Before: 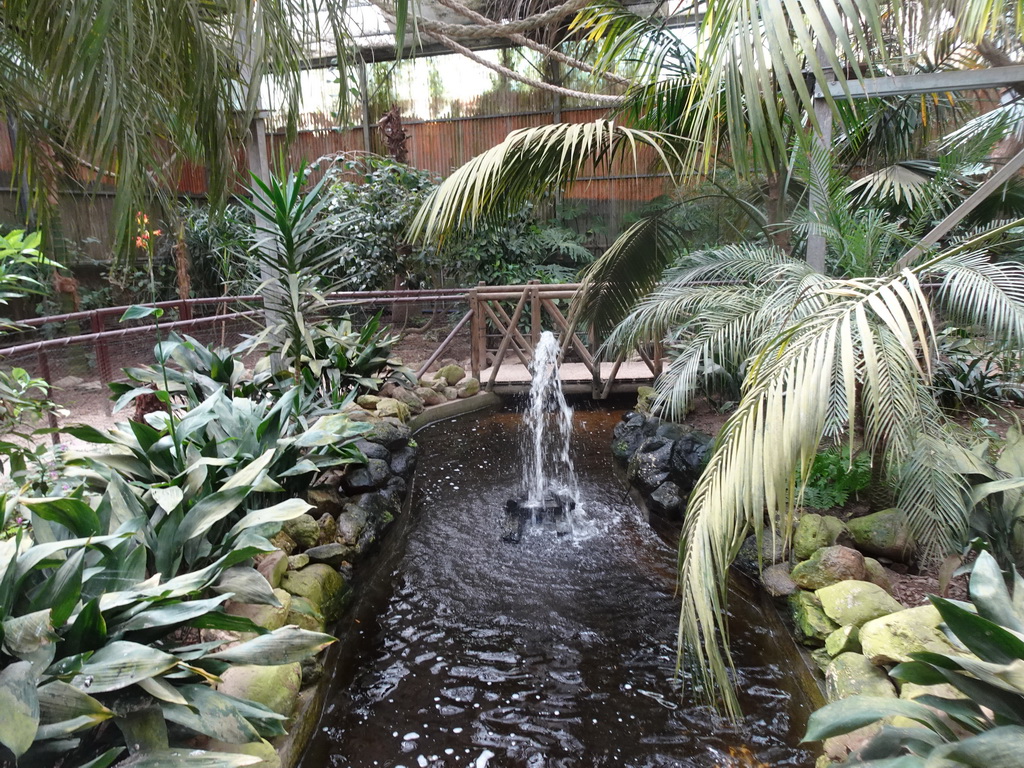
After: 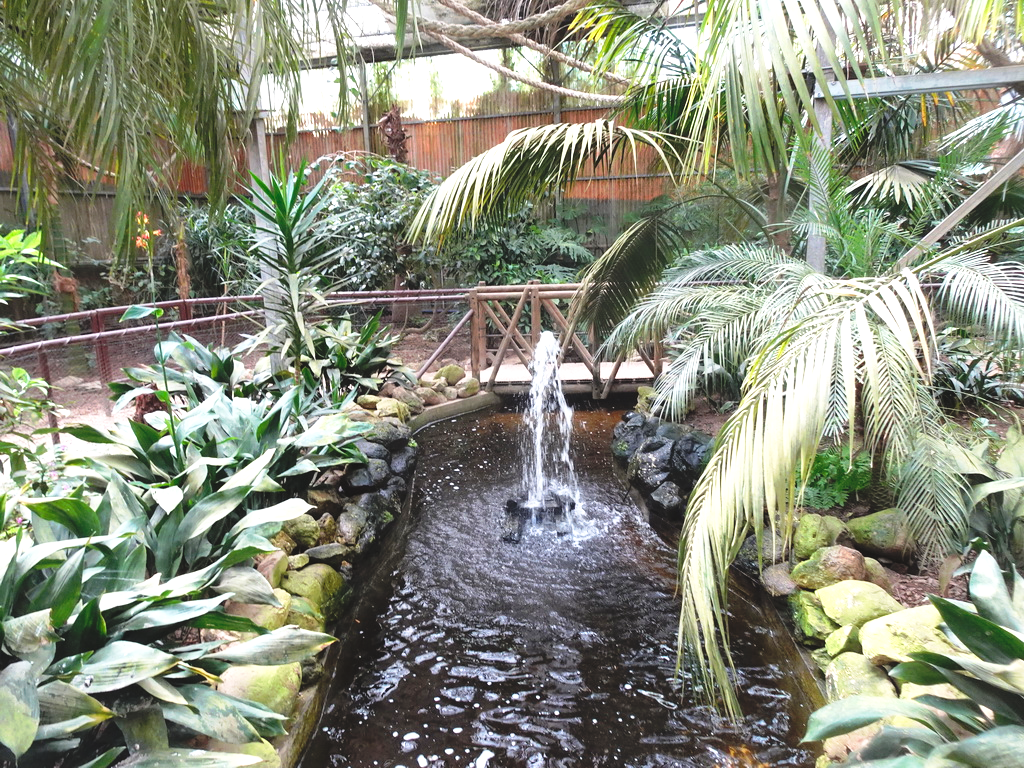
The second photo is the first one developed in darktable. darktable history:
base curve: curves: ch0 [(0, 0) (0.028, 0.03) (0.121, 0.232) (0.46, 0.748) (0.859, 0.968) (1, 1)], preserve colors none
exposure: black level correction -0.002, exposure 0.535 EV, compensate highlight preservation false
contrast brightness saturation: brightness 0.15
tone curve: curves: ch0 [(0, 0) (0.003, 0.029) (0.011, 0.034) (0.025, 0.044) (0.044, 0.057) (0.069, 0.07) (0.1, 0.084) (0.136, 0.104) (0.177, 0.127) (0.224, 0.156) (0.277, 0.192) (0.335, 0.236) (0.399, 0.284) (0.468, 0.339) (0.543, 0.393) (0.623, 0.454) (0.709, 0.541) (0.801, 0.65) (0.898, 0.766) (1, 1)], preserve colors none
